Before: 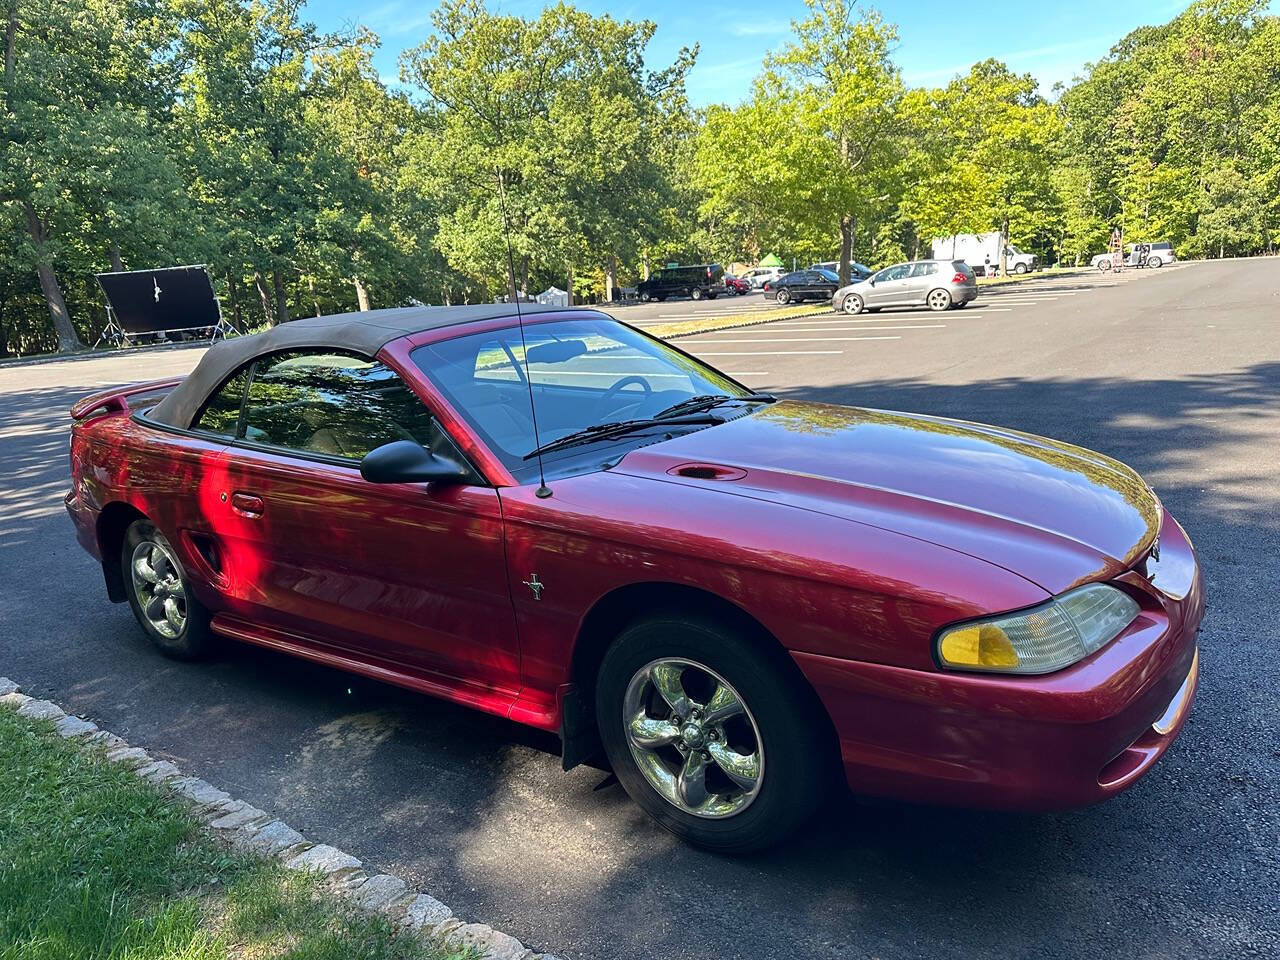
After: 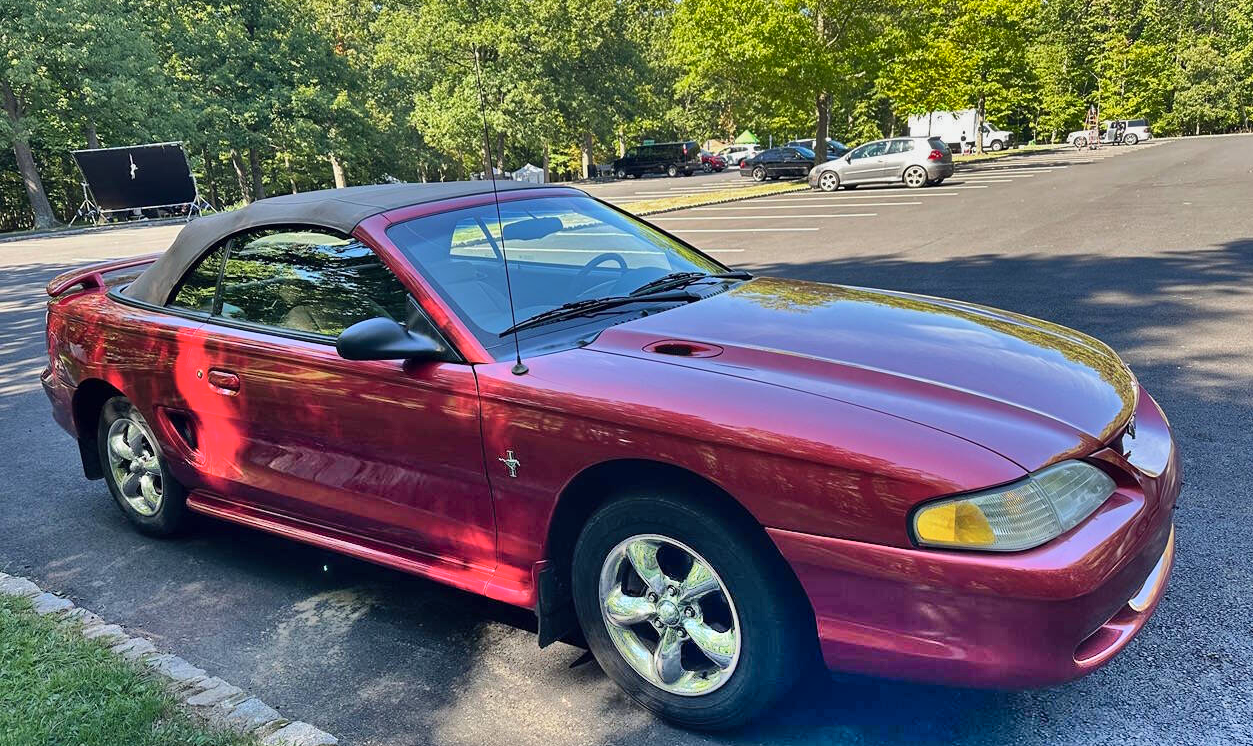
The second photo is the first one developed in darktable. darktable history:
crop and rotate: left 1.899%, top 12.908%, right 0.146%, bottom 9.373%
shadows and highlights: radius 124.57, shadows 99.64, white point adjustment -2.88, highlights -99.54, soften with gaussian
